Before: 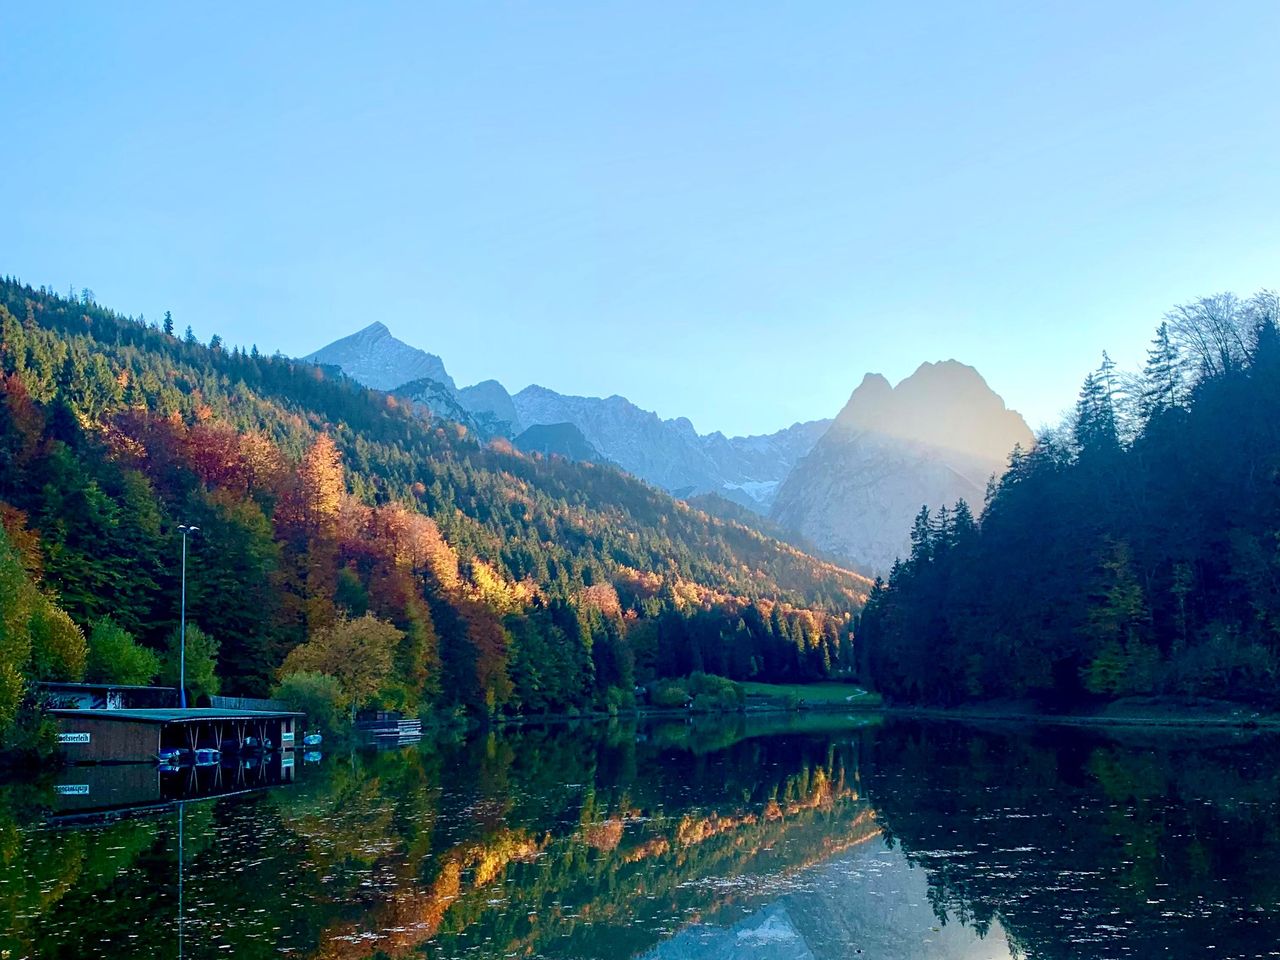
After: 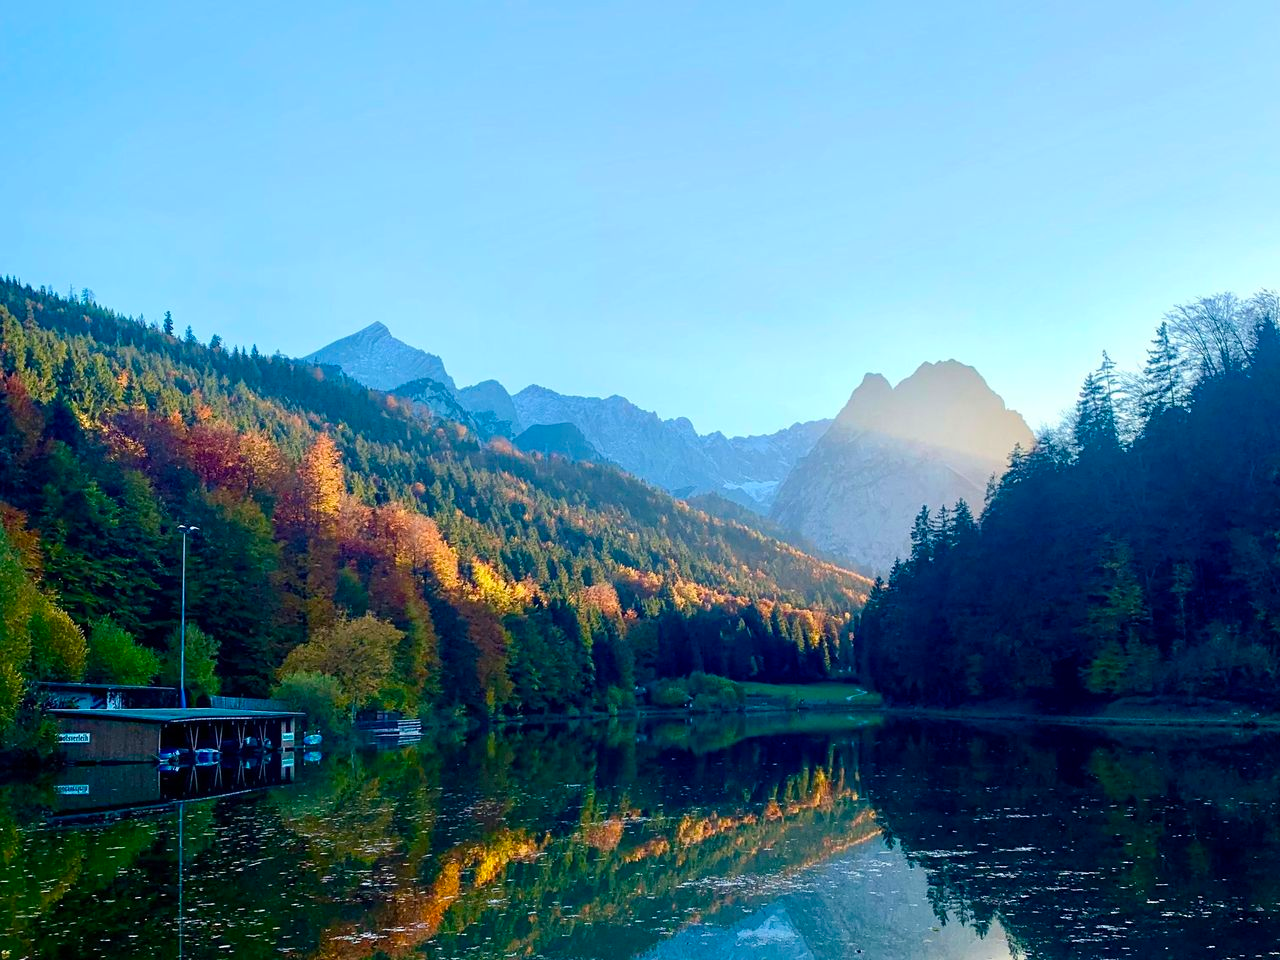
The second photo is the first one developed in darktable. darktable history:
color balance rgb: shadows lift › chroma 2.019%, shadows lift › hue 216.36°, perceptual saturation grading › global saturation 19.975%, global vibrance 9.282%
